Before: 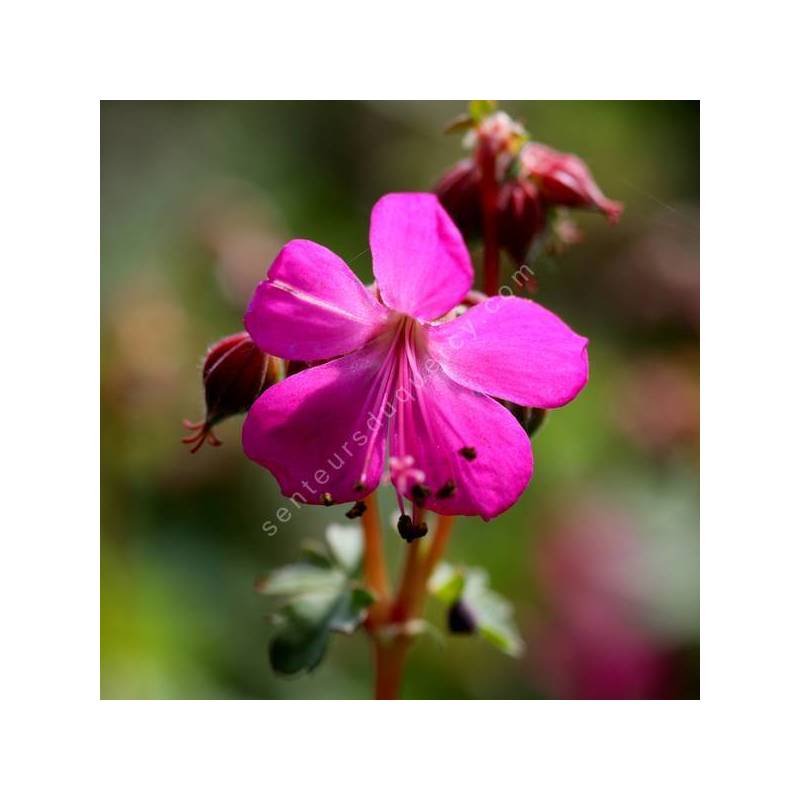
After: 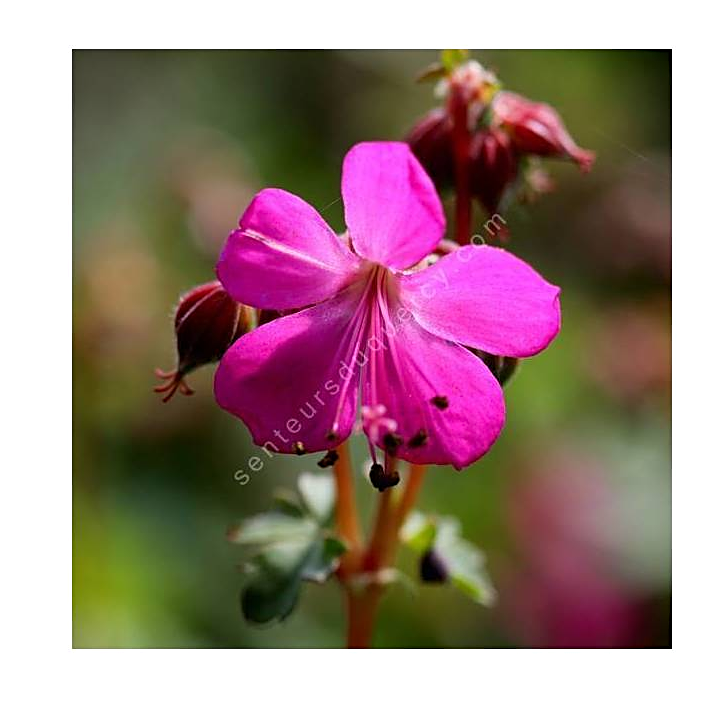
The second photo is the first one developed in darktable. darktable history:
crop: left 3.588%, top 6.47%, right 6.18%, bottom 3.293%
sharpen: on, module defaults
